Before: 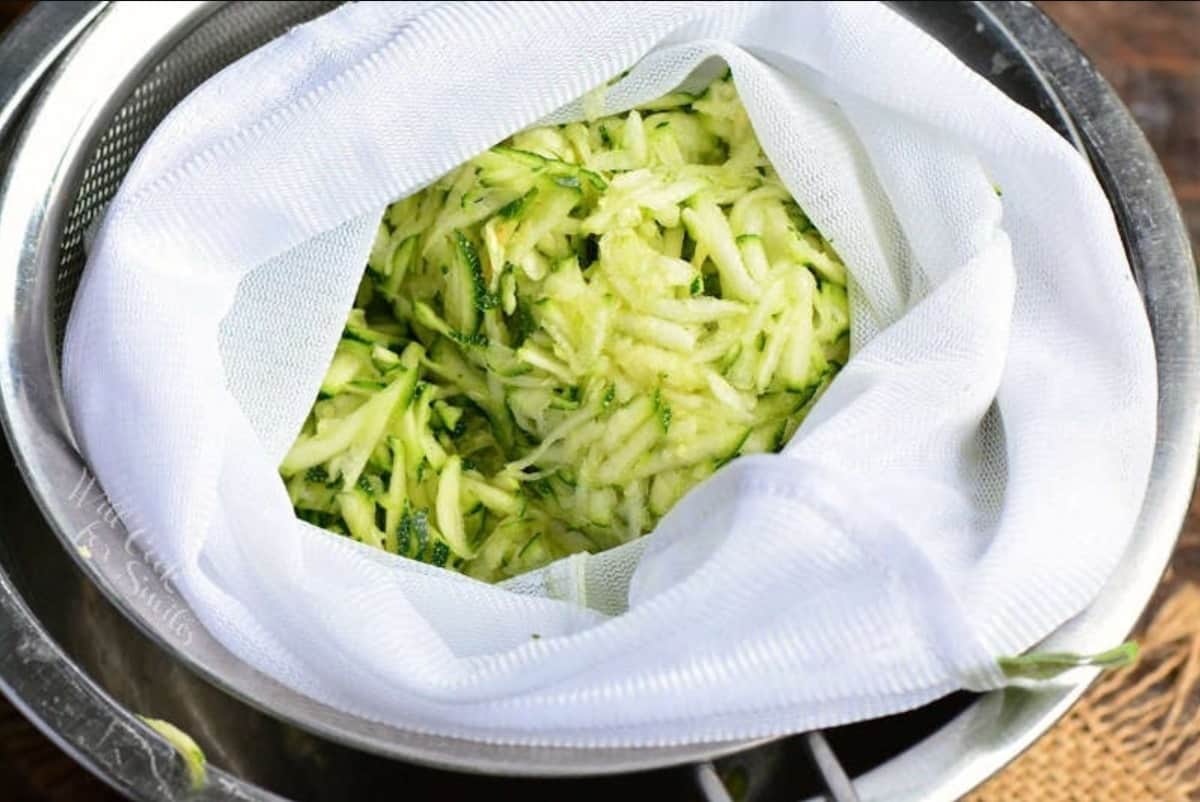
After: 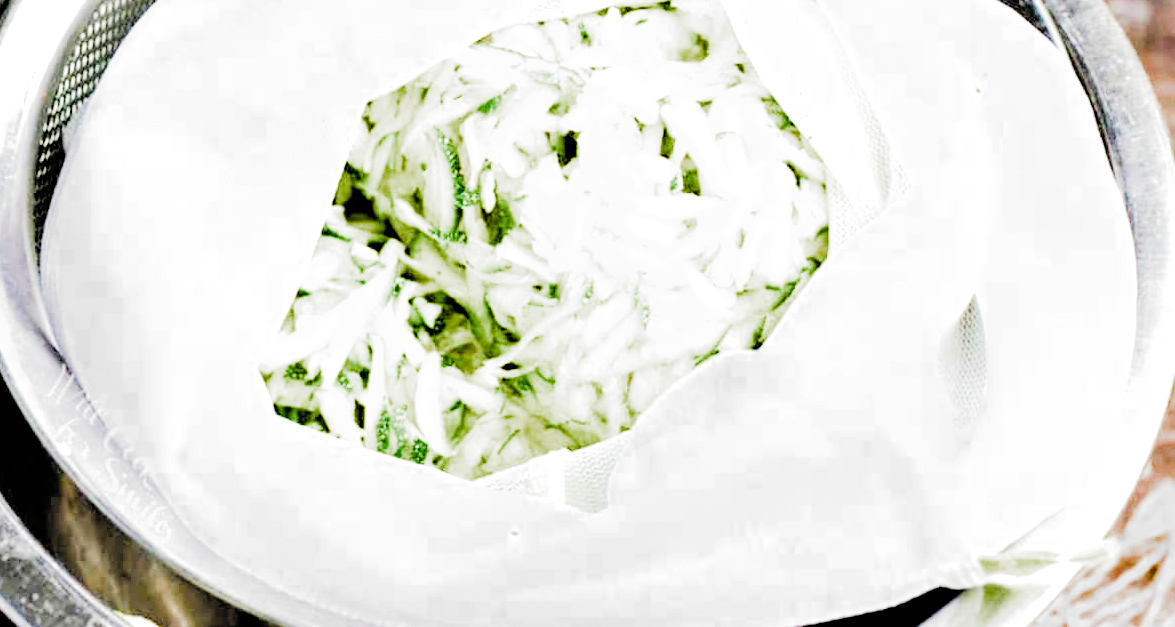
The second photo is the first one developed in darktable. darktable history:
color balance rgb: linear chroma grading › global chroma 9.678%, perceptual saturation grading › global saturation 40.684%, perceptual brilliance grading › global brilliance 10.811%, global vibrance 19.605%
crop and rotate: left 1.817%, top 12.898%, right 0.242%, bottom 8.864%
tone equalizer: -7 EV 0.158 EV, -6 EV 0.576 EV, -5 EV 1.12 EV, -4 EV 1.31 EV, -3 EV 1.16 EV, -2 EV 0.6 EV, -1 EV 0.154 EV, edges refinement/feathering 500, mask exposure compensation -1.57 EV, preserve details no
exposure: exposure 0.552 EV, compensate highlight preservation false
filmic rgb: black relative exposure -3.71 EV, white relative exposure 2.79 EV, dynamic range scaling -5.54%, hardness 3.04, add noise in highlights 0, color science v3 (2019), use custom middle-gray values true, contrast in highlights soft
